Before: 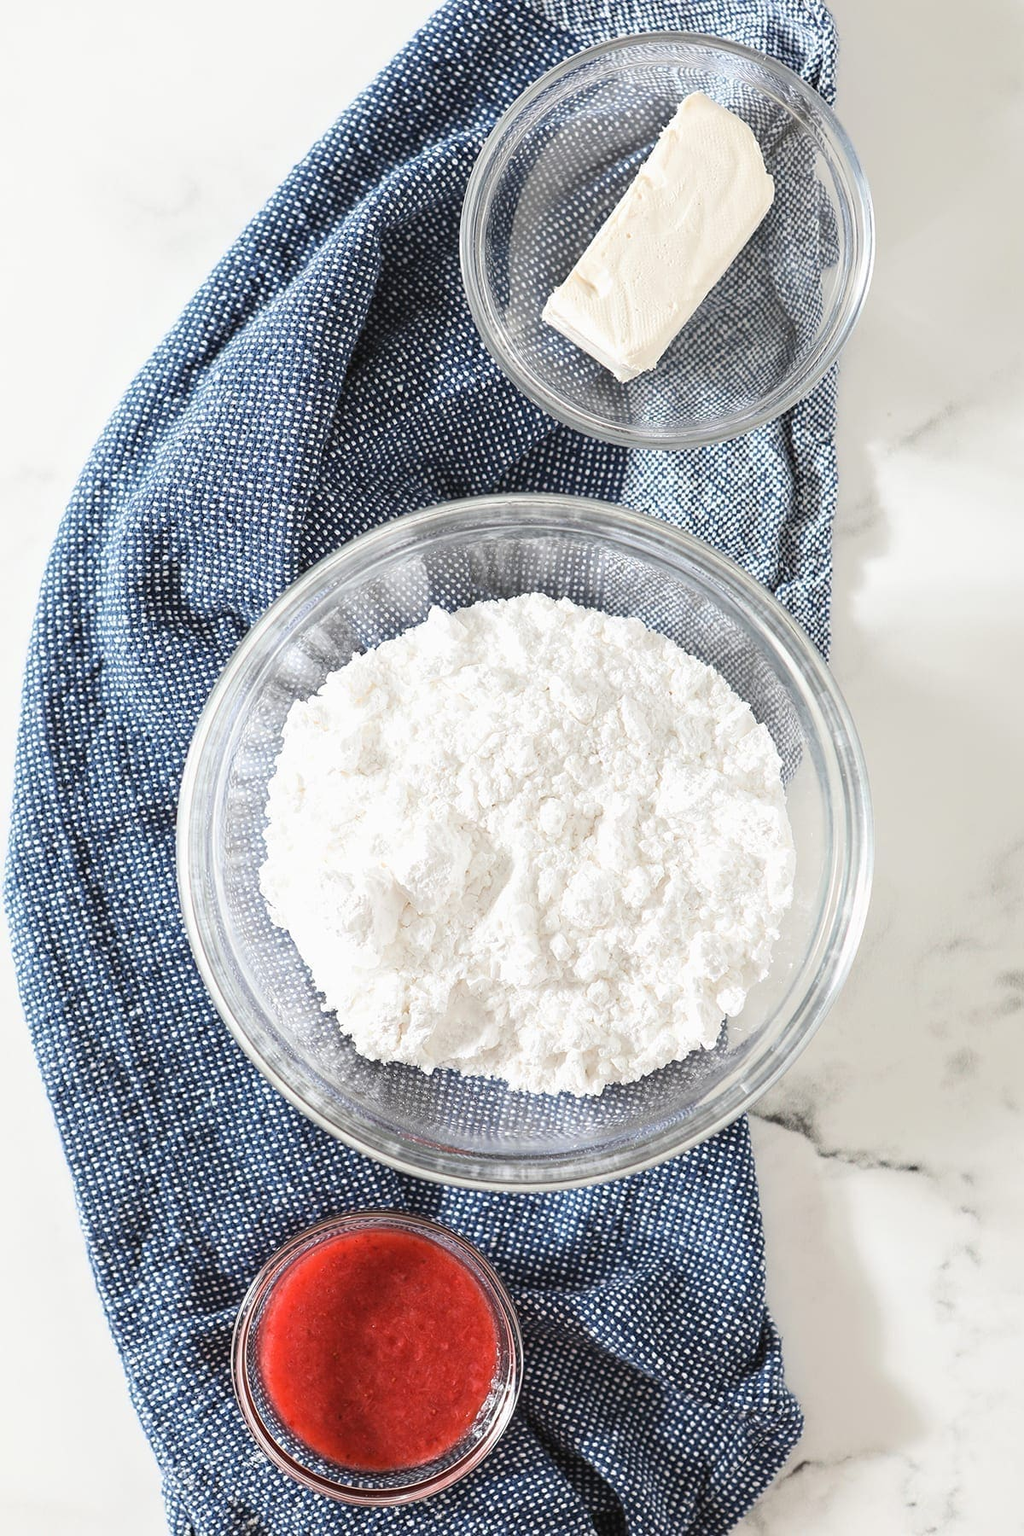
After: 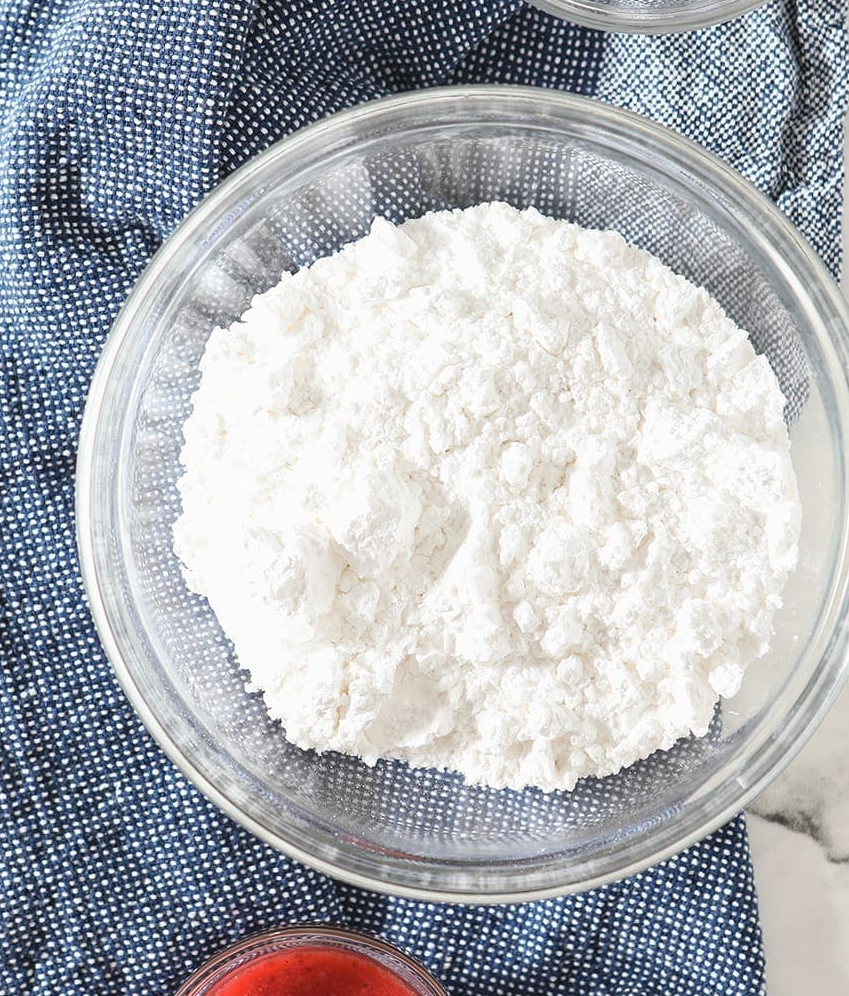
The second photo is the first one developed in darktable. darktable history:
crop: left 10.997%, top 27.412%, right 18.236%, bottom 17.219%
